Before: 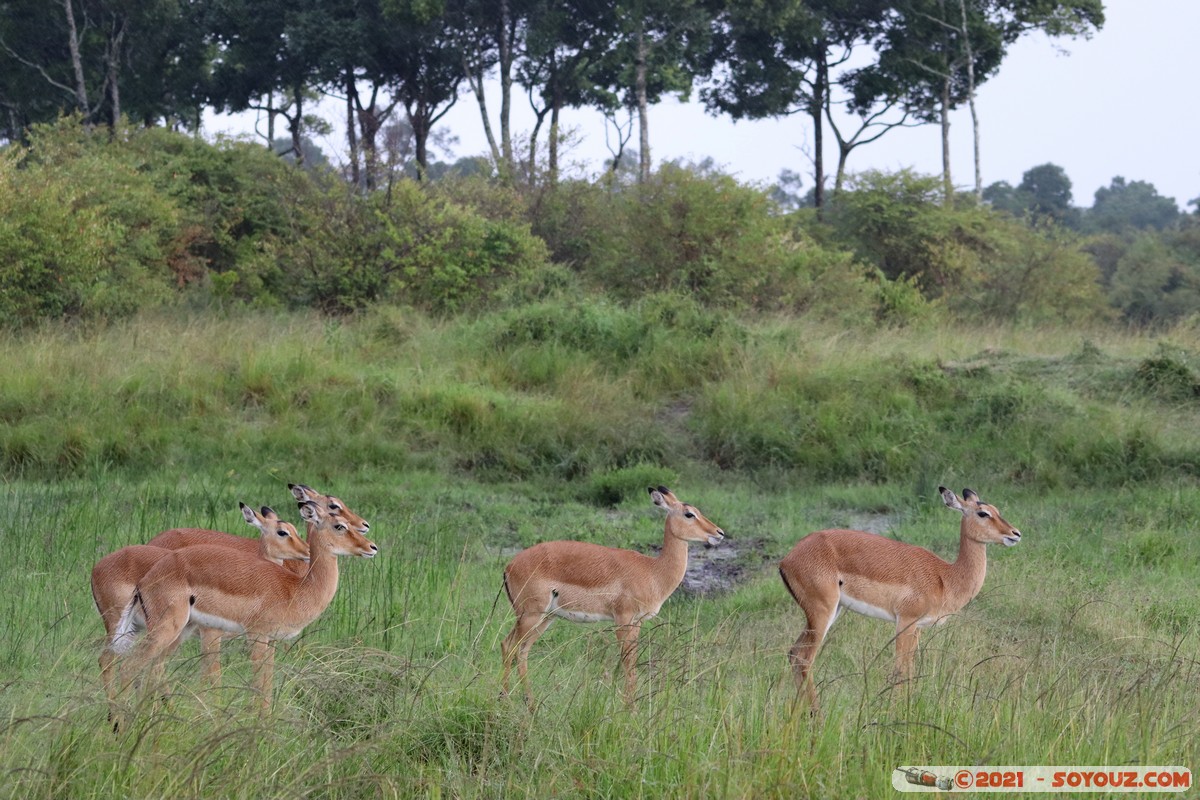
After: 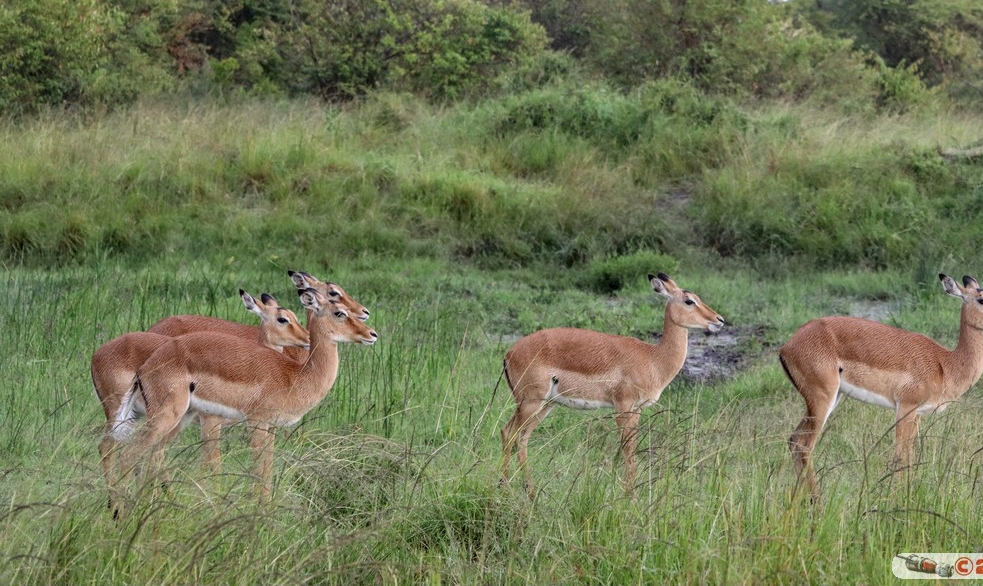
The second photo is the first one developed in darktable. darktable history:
crop: top 26.724%, right 18.058%
local contrast: detail 130%
